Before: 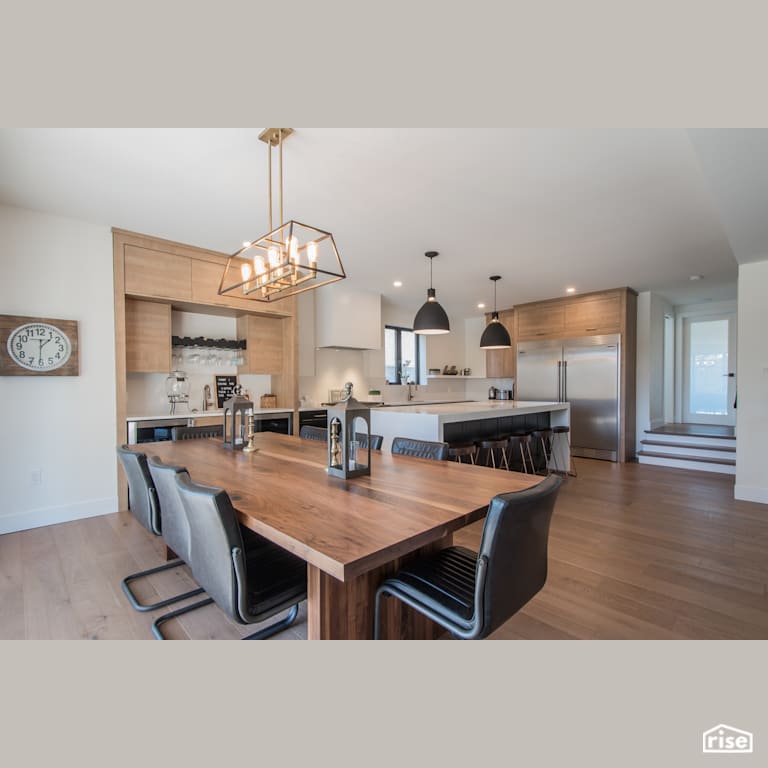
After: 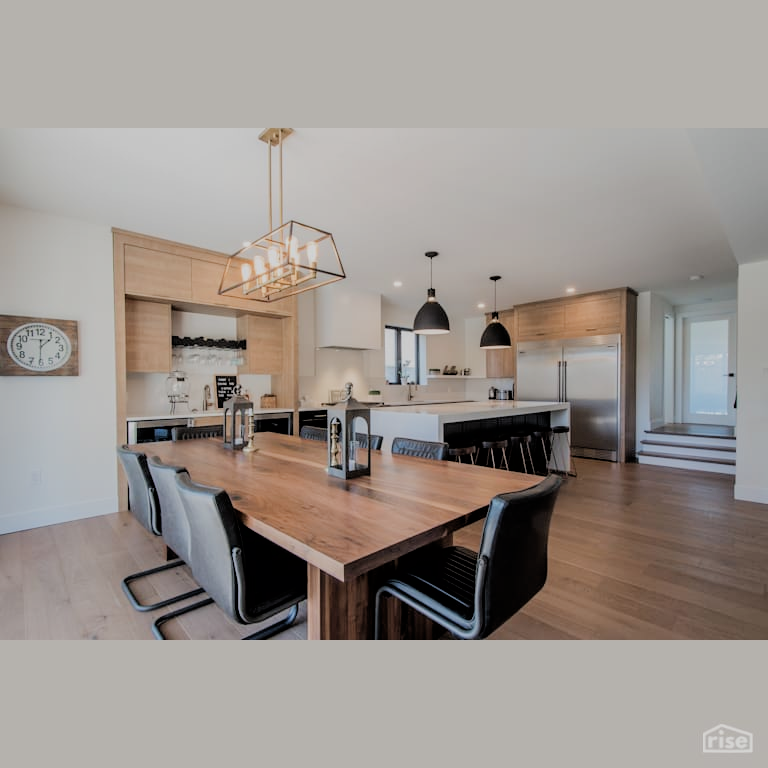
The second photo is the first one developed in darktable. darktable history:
filmic rgb: black relative exposure -4.31 EV, white relative exposure 4.56 EV, hardness 2.39, contrast 1.057, iterations of high-quality reconstruction 0
